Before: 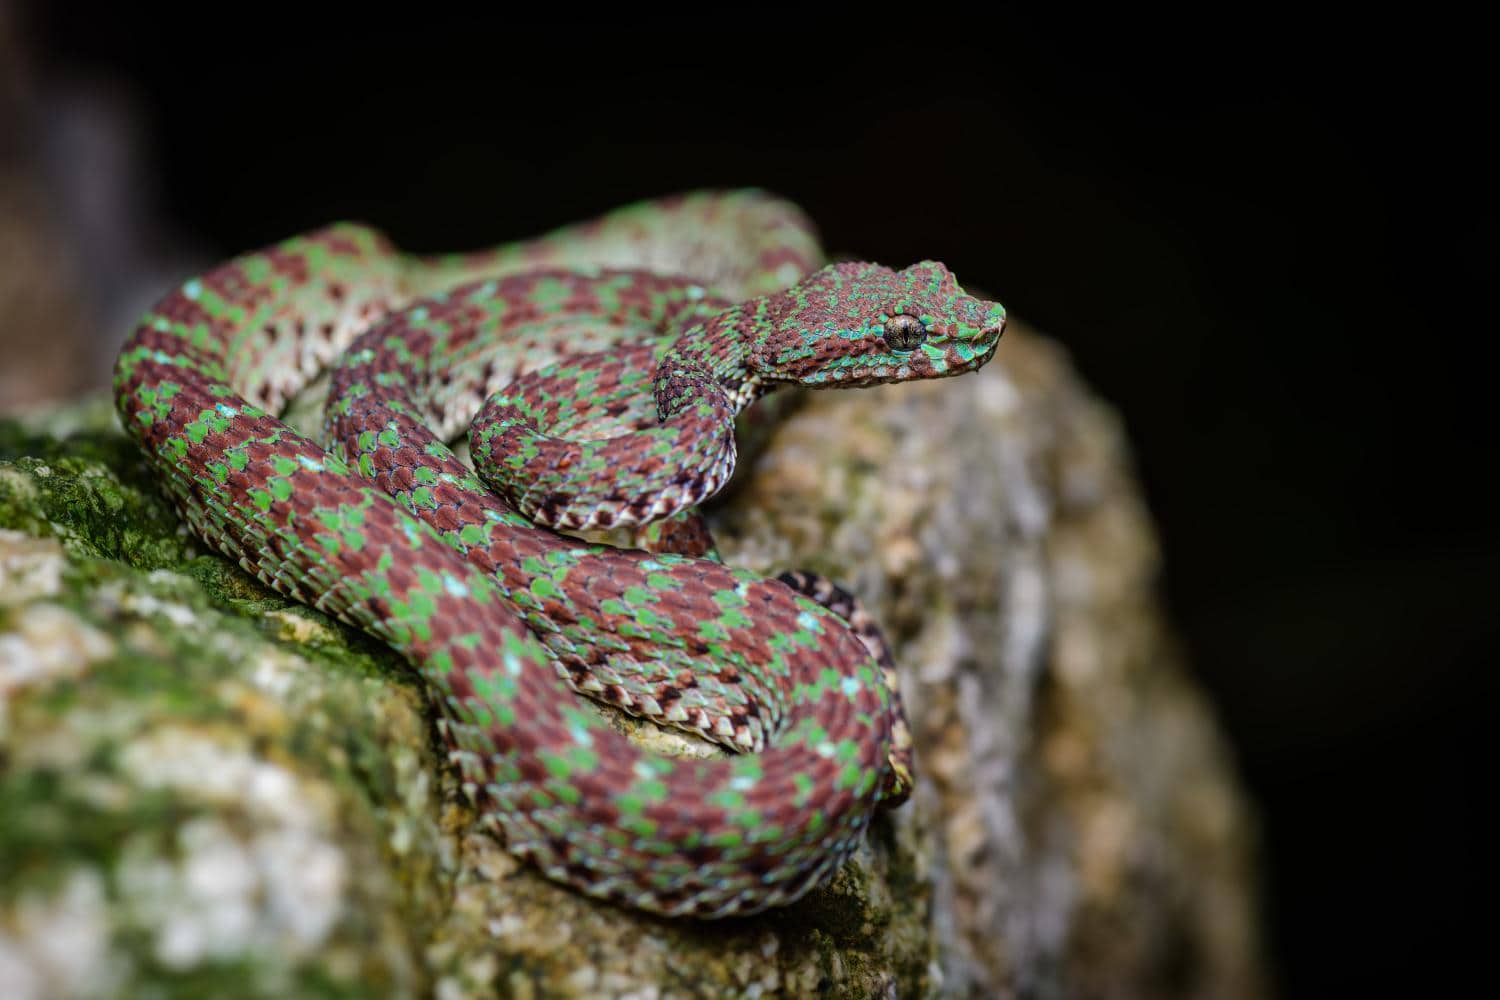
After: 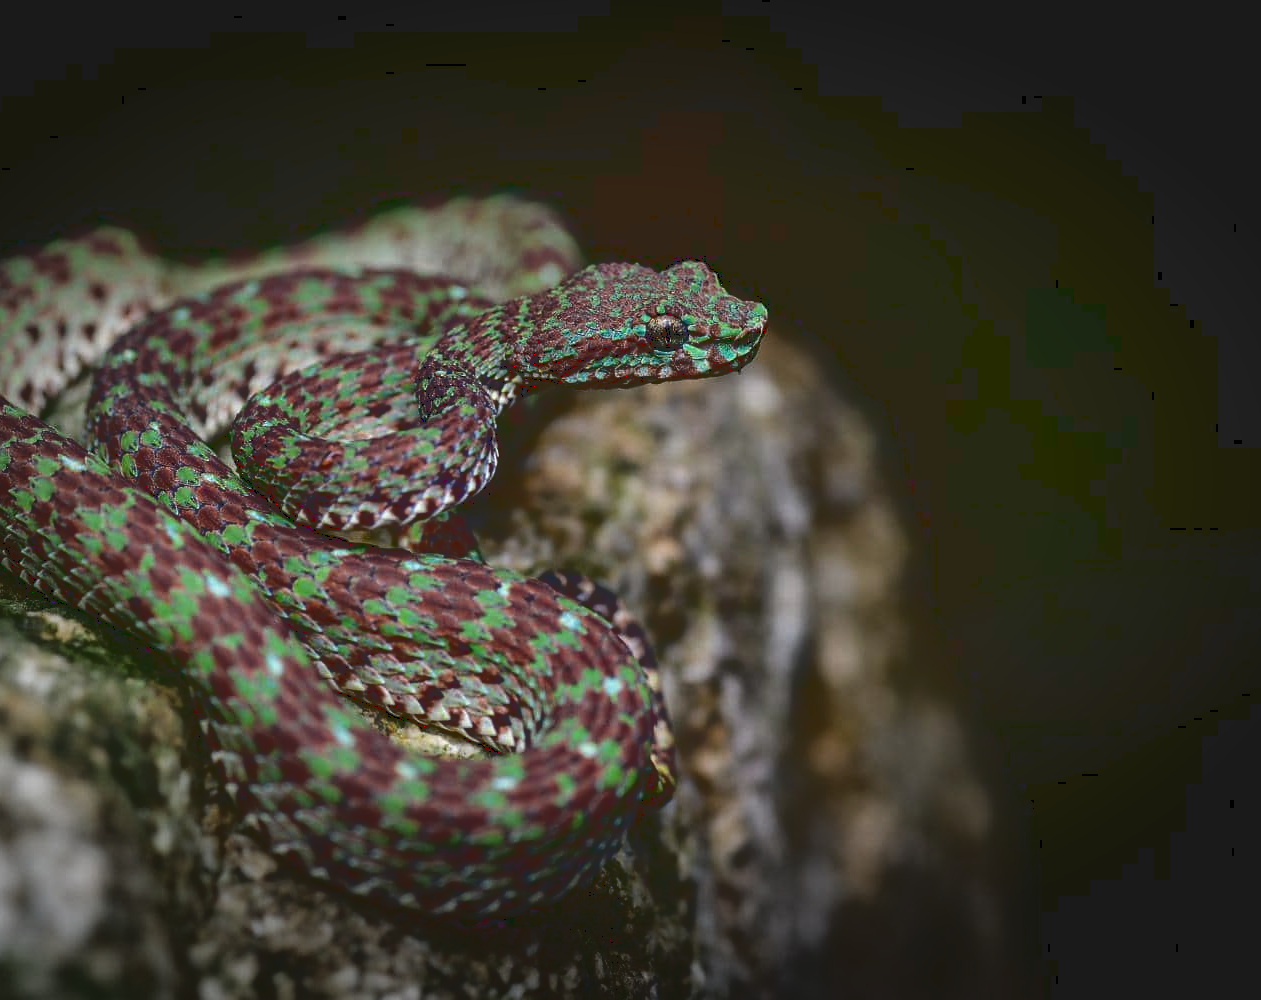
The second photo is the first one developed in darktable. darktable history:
base curve: curves: ch0 [(0, 0.02) (0.083, 0.036) (1, 1)]
sharpen: radius 0.993, threshold 1.084
crop: left 15.905%
tone equalizer: edges refinement/feathering 500, mask exposure compensation -1.57 EV, preserve details no
vignetting: fall-off start 70.2%, center (-0.032, -0.041), width/height ratio 1.335
